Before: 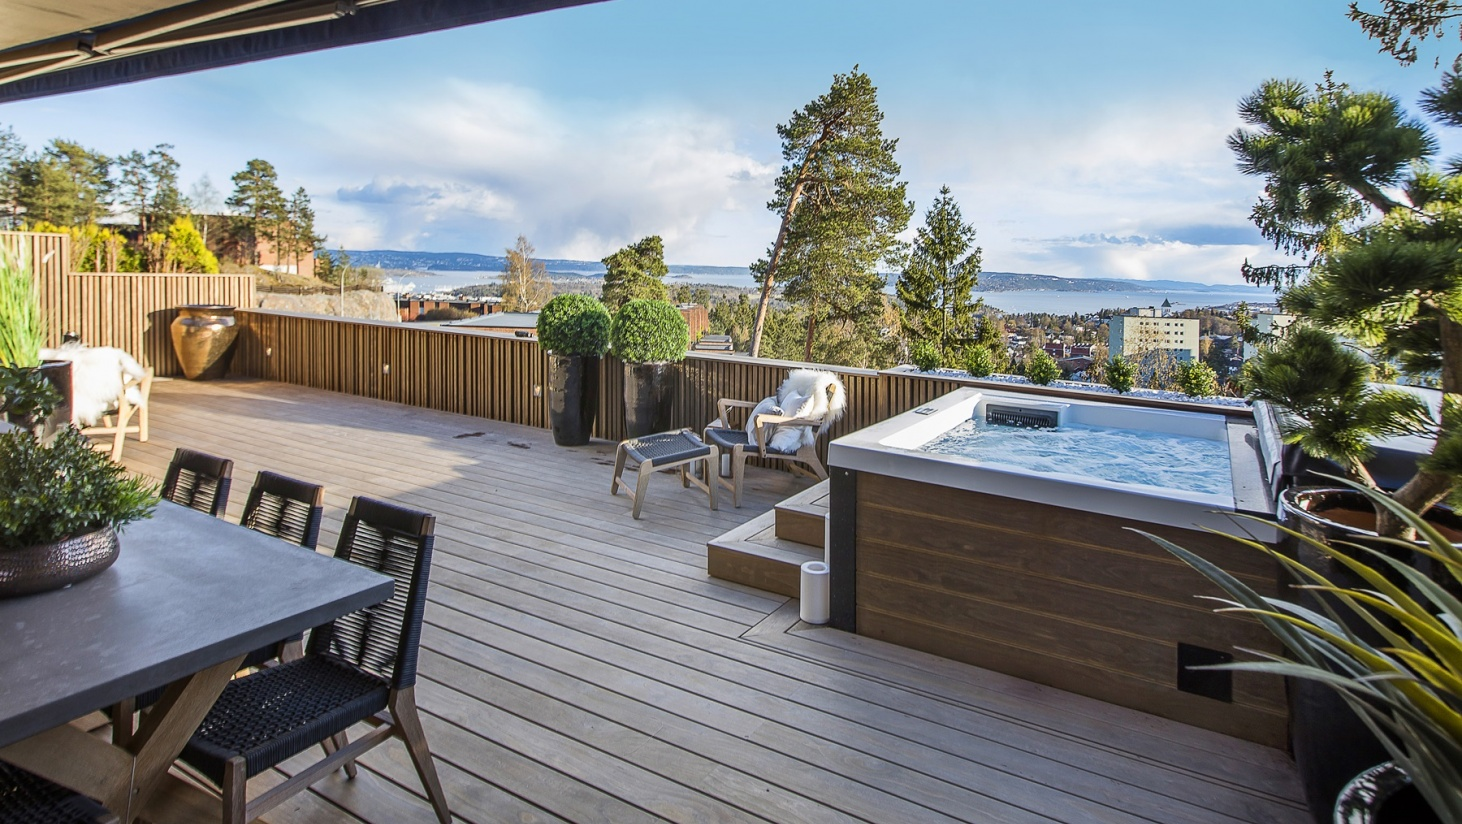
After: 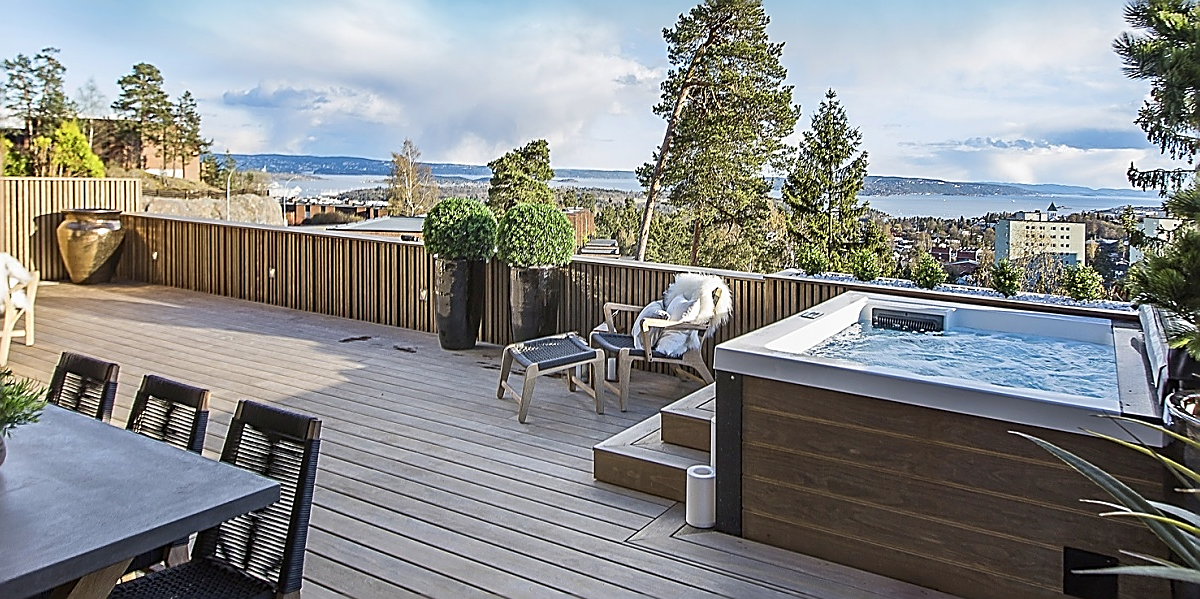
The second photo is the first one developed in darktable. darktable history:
crop: left 7.859%, top 11.725%, right 10.026%, bottom 15.476%
sharpen: radius 1.698, amount 1.308
color zones: curves: ch1 [(0.113, 0.438) (0.75, 0.5)]; ch2 [(0.12, 0.526) (0.75, 0.5)]
